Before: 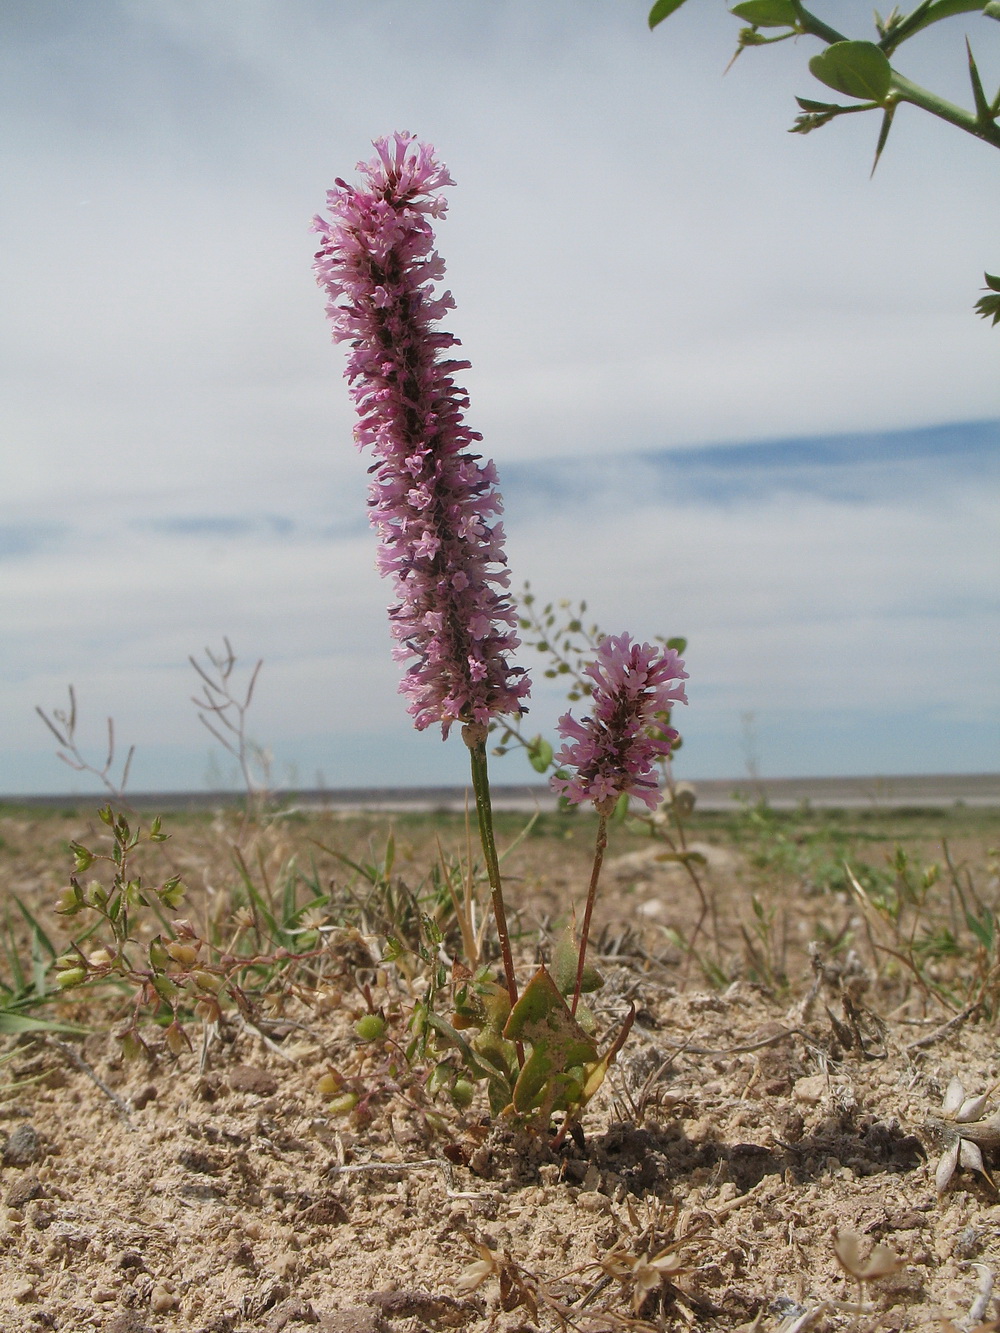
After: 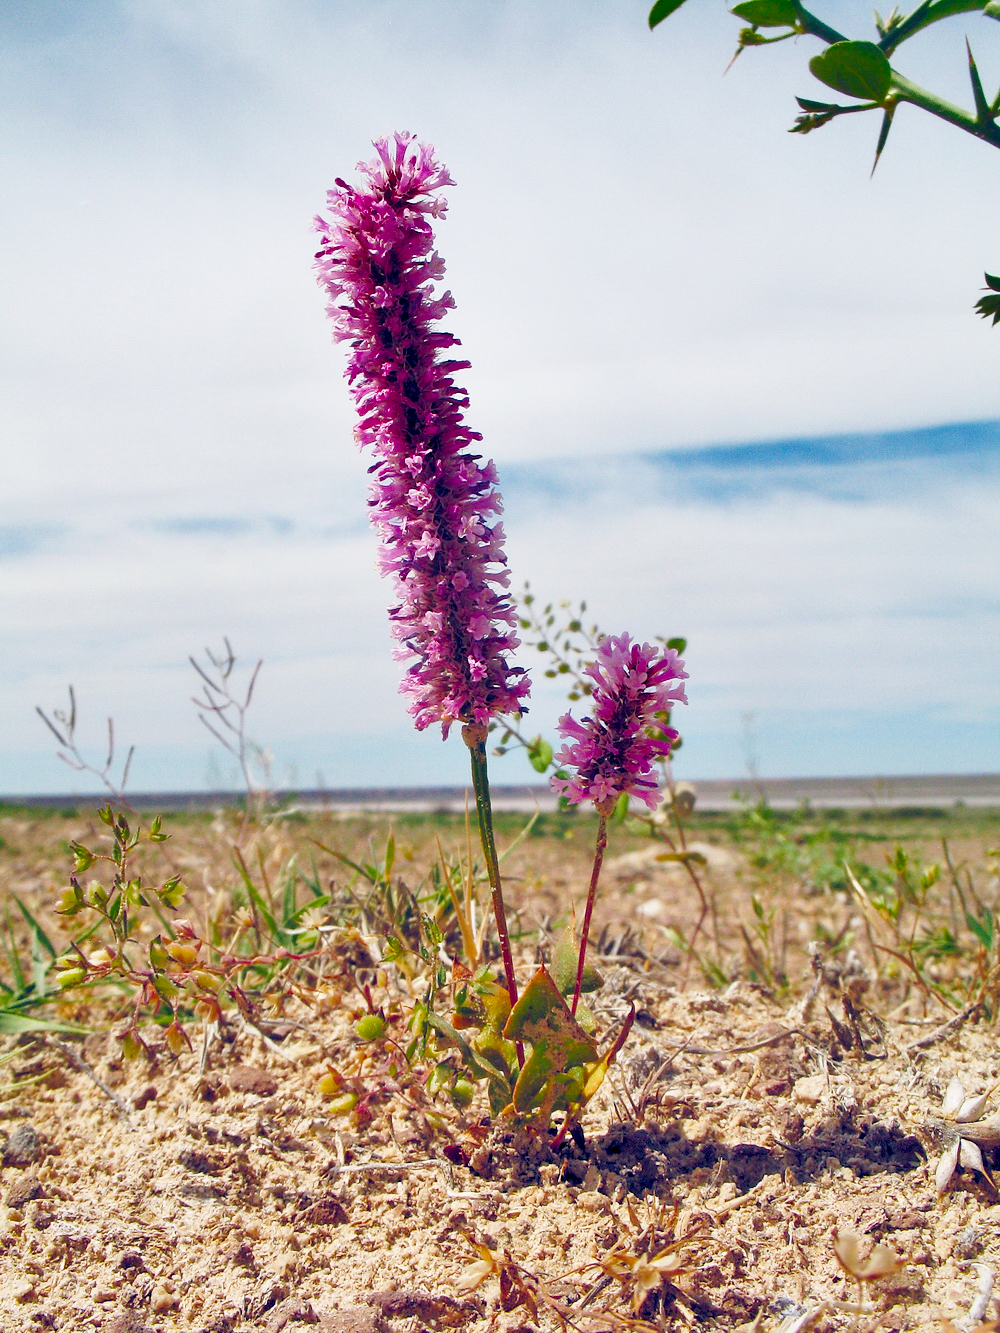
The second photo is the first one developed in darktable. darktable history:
base curve: curves: ch0 [(0, 0) (0.005, 0.002) (0.15, 0.3) (0.4, 0.7) (0.75, 0.95) (1, 1)], preserve colors none
color balance rgb: global offset › luminance -0.304%, global offset › chroma 0.303%, global offset › hue 261.36°, perceptual saturation grading › global saturation 34.609%, perceptual saturation grading › highlights -25.859%, perceptual saturation grading › shadows 49.536%, global vibrance 22.391%
shadows and highlights: soften with gaussian
